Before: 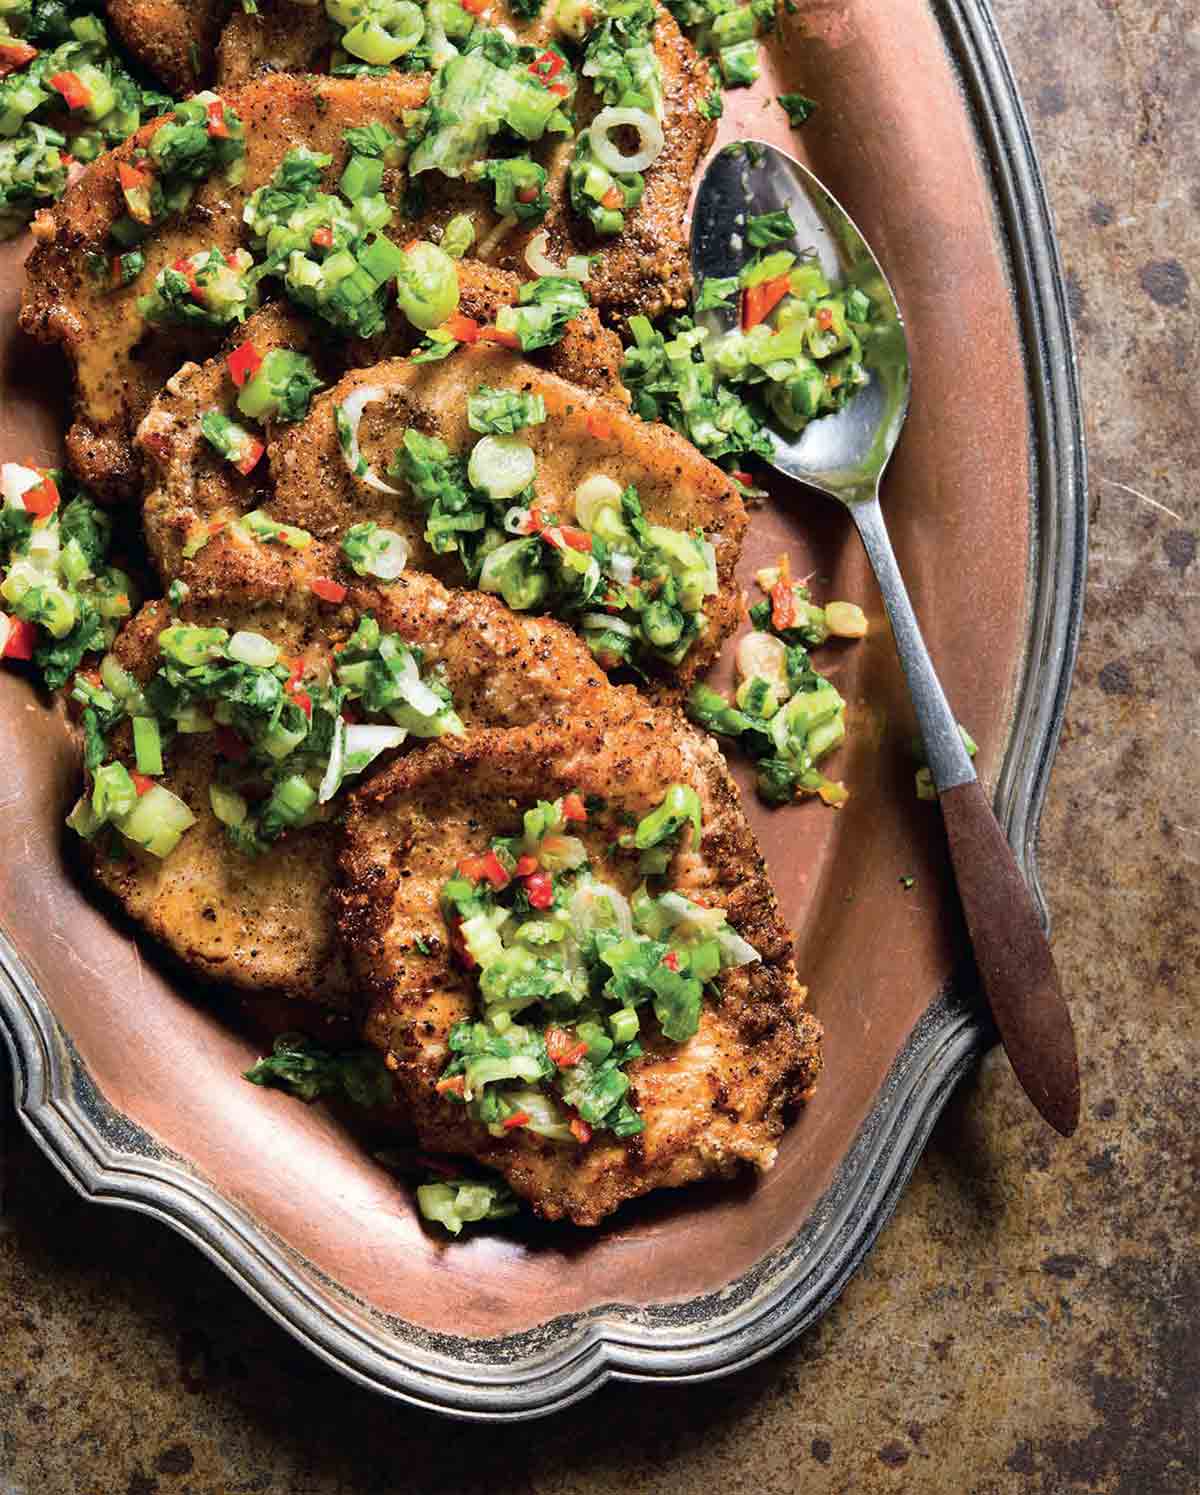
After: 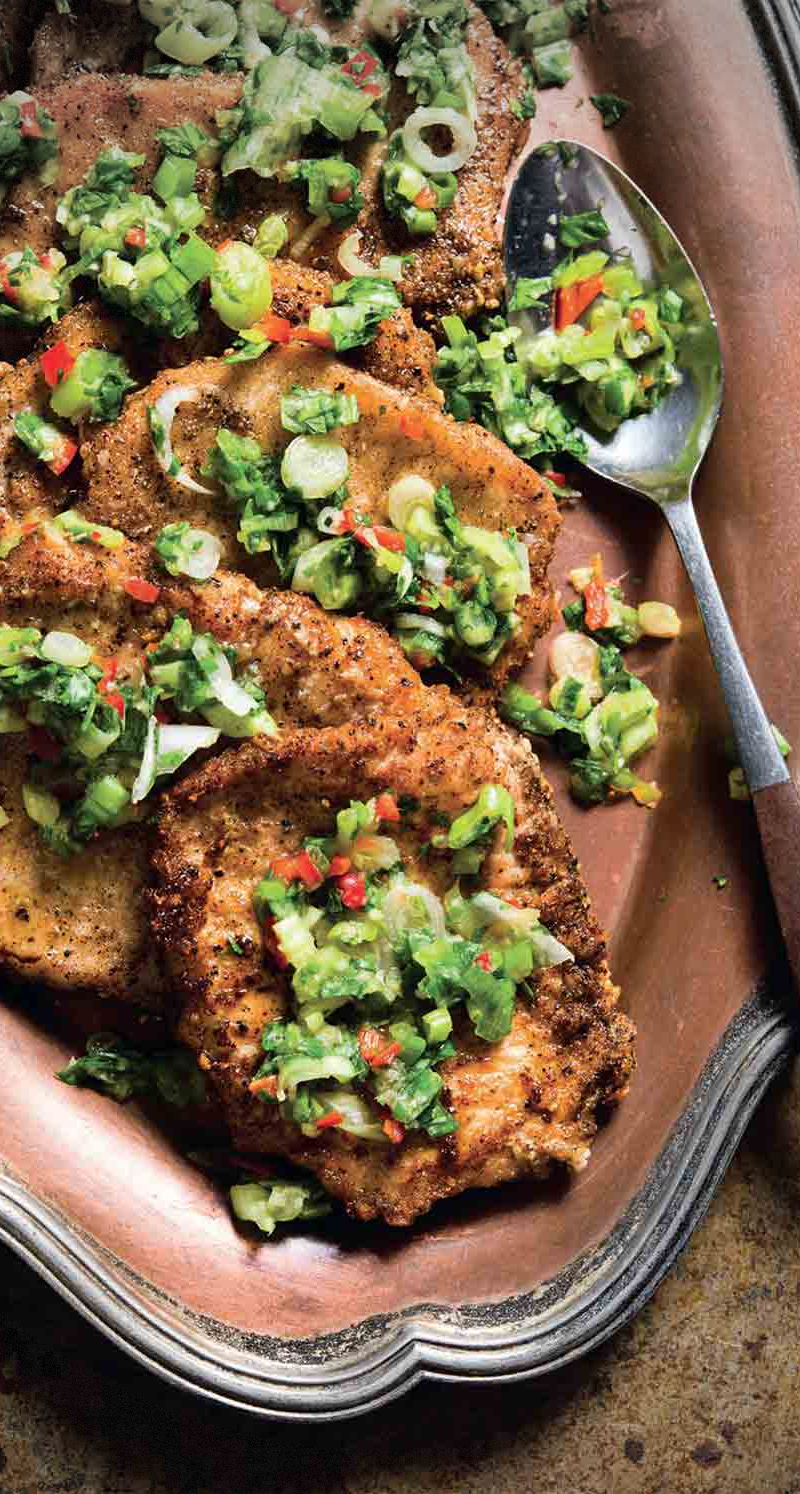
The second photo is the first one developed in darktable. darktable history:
crop and rotate: left 15.625%, right 17.694%
vignetting: fall-off radius 44.79%, center (-0.036, 0.141), dithering 8-bit output
